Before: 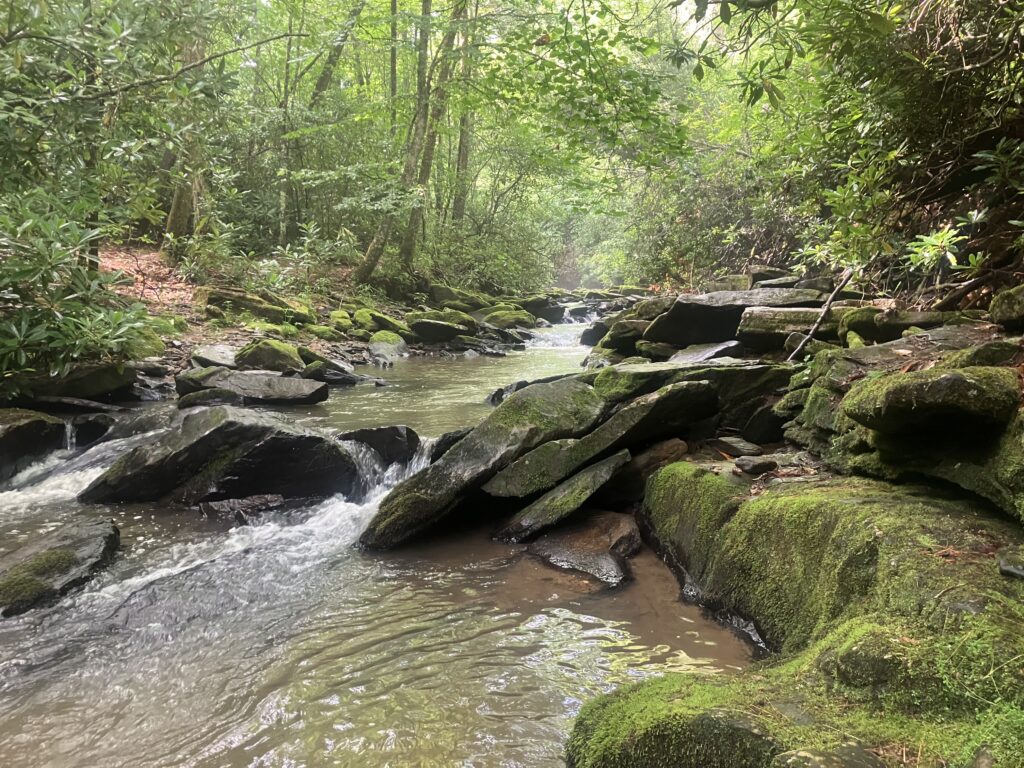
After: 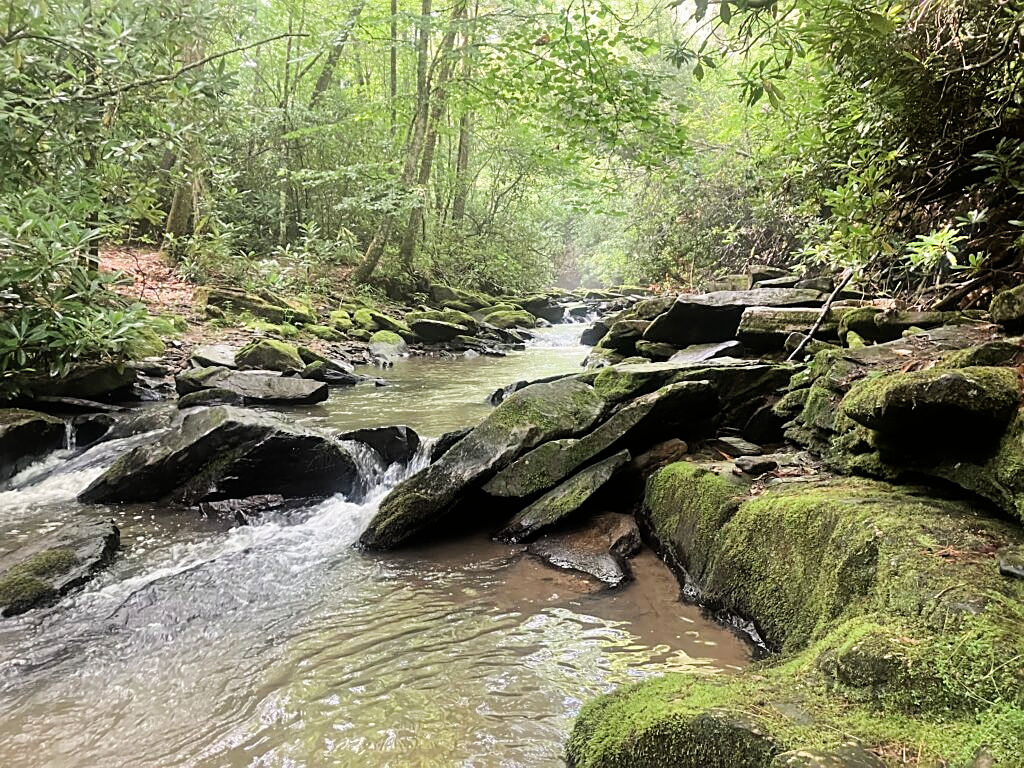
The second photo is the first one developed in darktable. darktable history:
filmic rgb: black relative exposure -7.65 EV, white relative exposure 4.56 EV, hardness 3.61
sharpen: on, module defaults
levels: levels [0, 0.43, 0.859]
